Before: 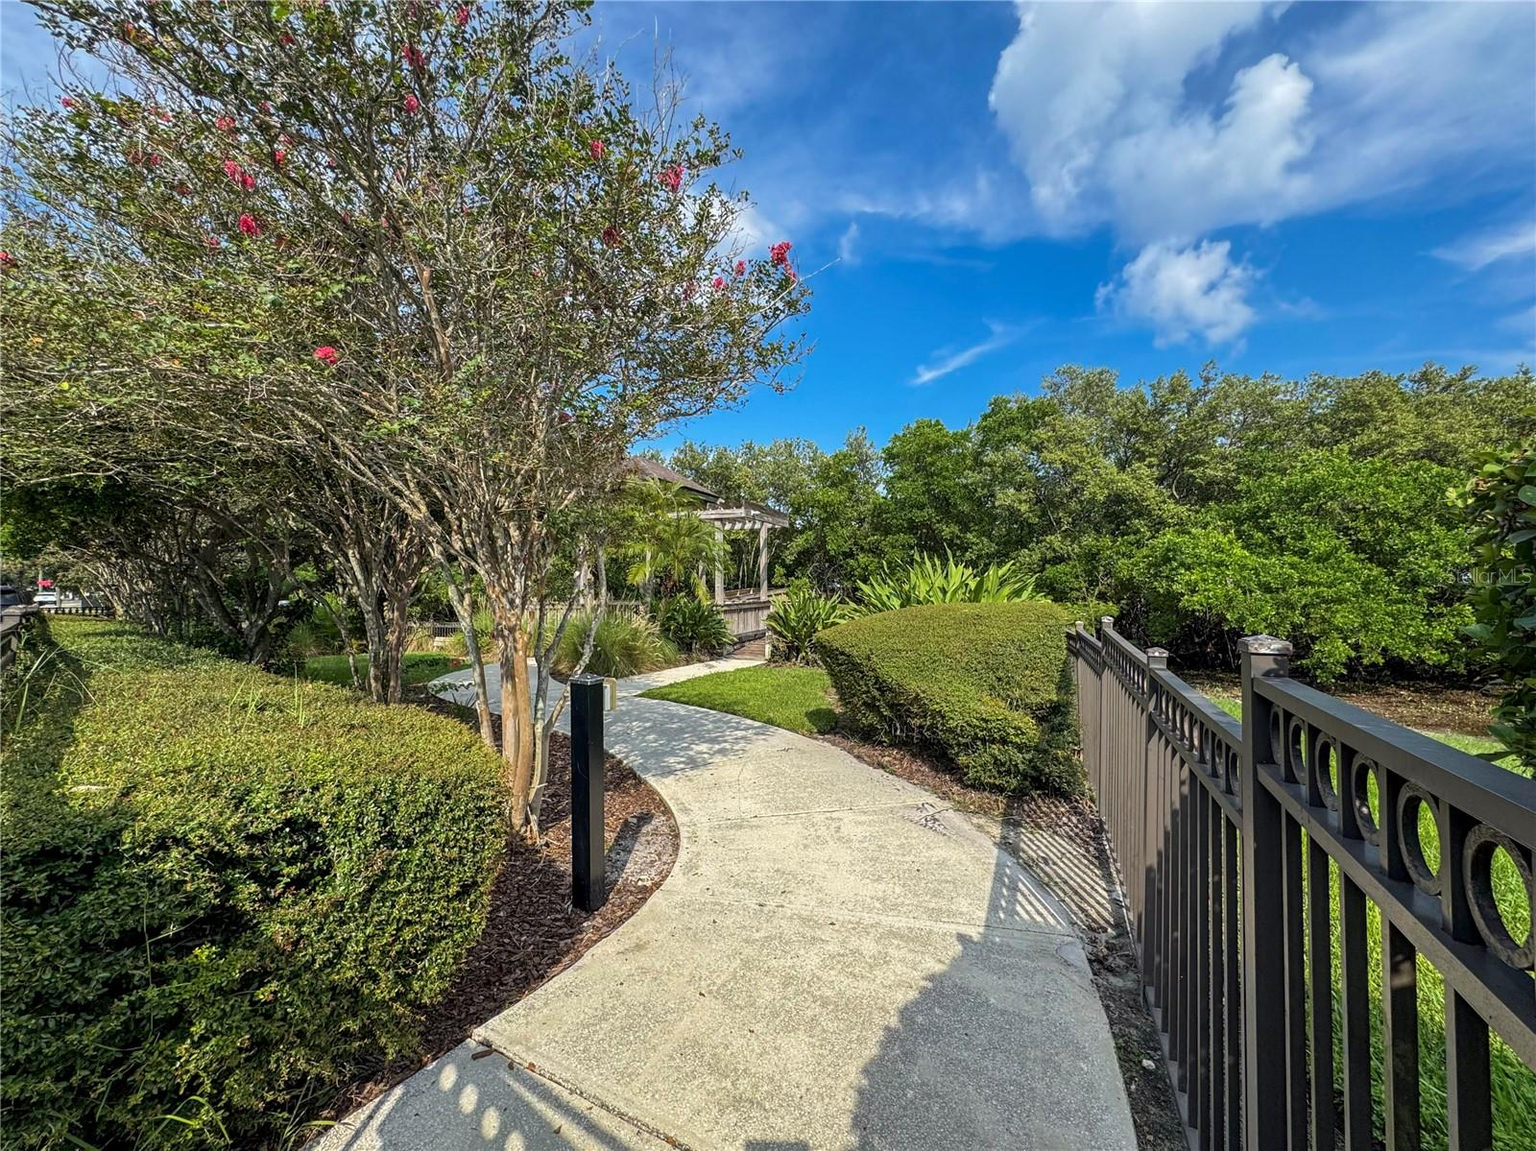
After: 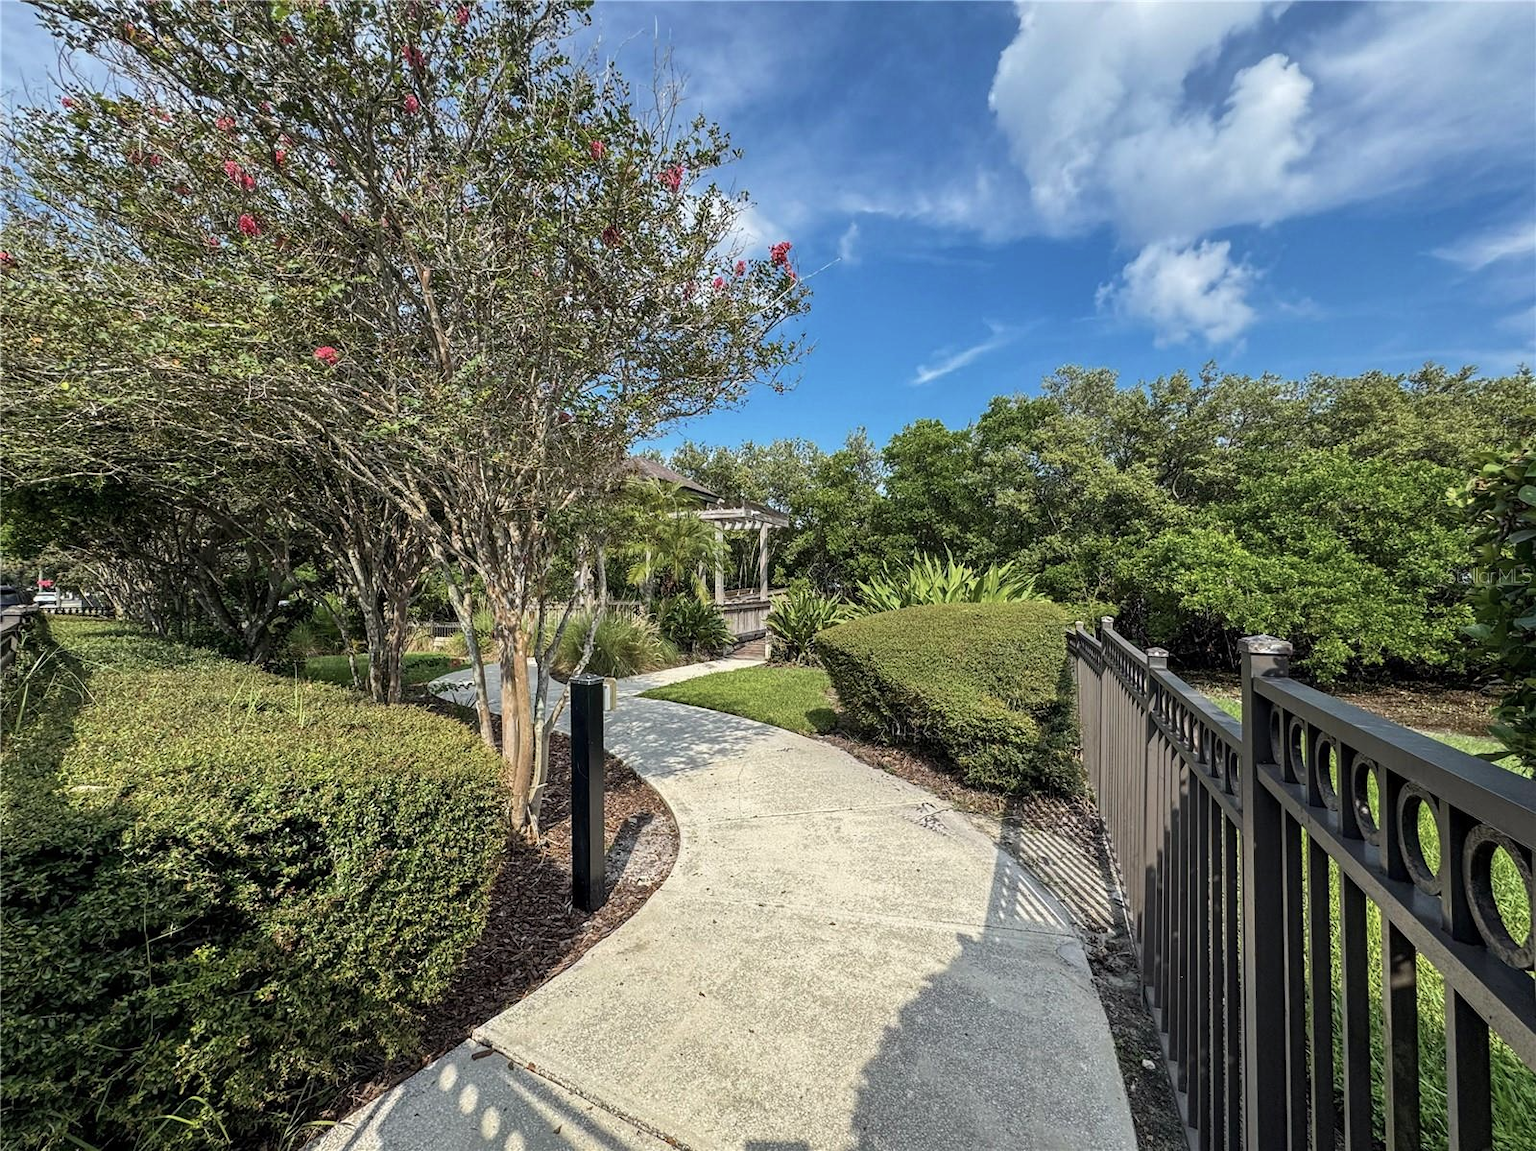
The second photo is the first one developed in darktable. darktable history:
shadows and highlights: radius 334.31, shadows 63.18, highlights 4.85, compress 87.7%, soften with gaussian
color correction: highlights b* -0.027, saturation 0.774
contrast brightness saturation: contrast 0.104, brightness 0.02, saturation 0.018
